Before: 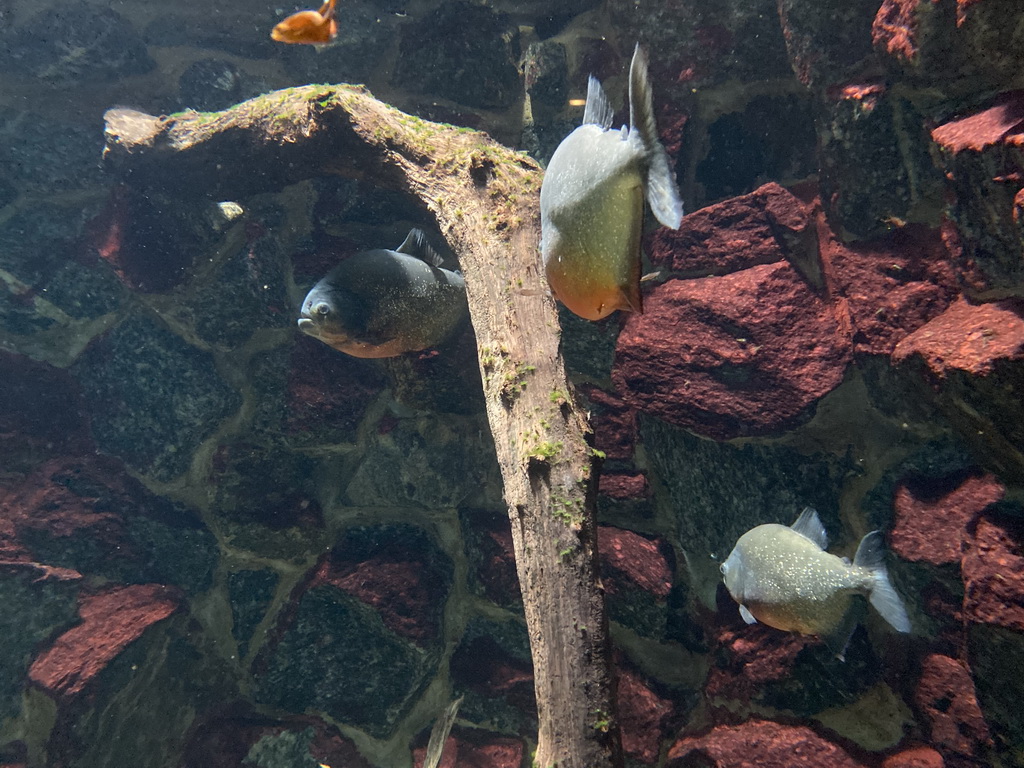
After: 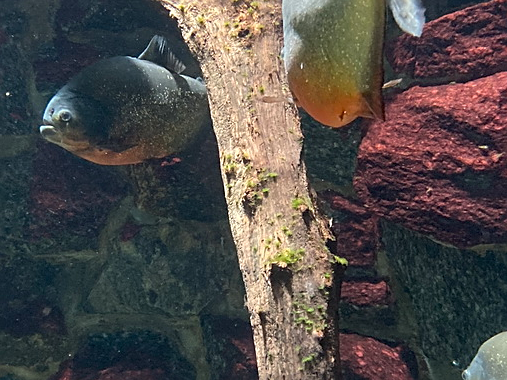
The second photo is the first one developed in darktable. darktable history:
crop: left 25.257%, top 25.154%, right 25.165%, bottom 25.296%
sharpen: on, module defaults
